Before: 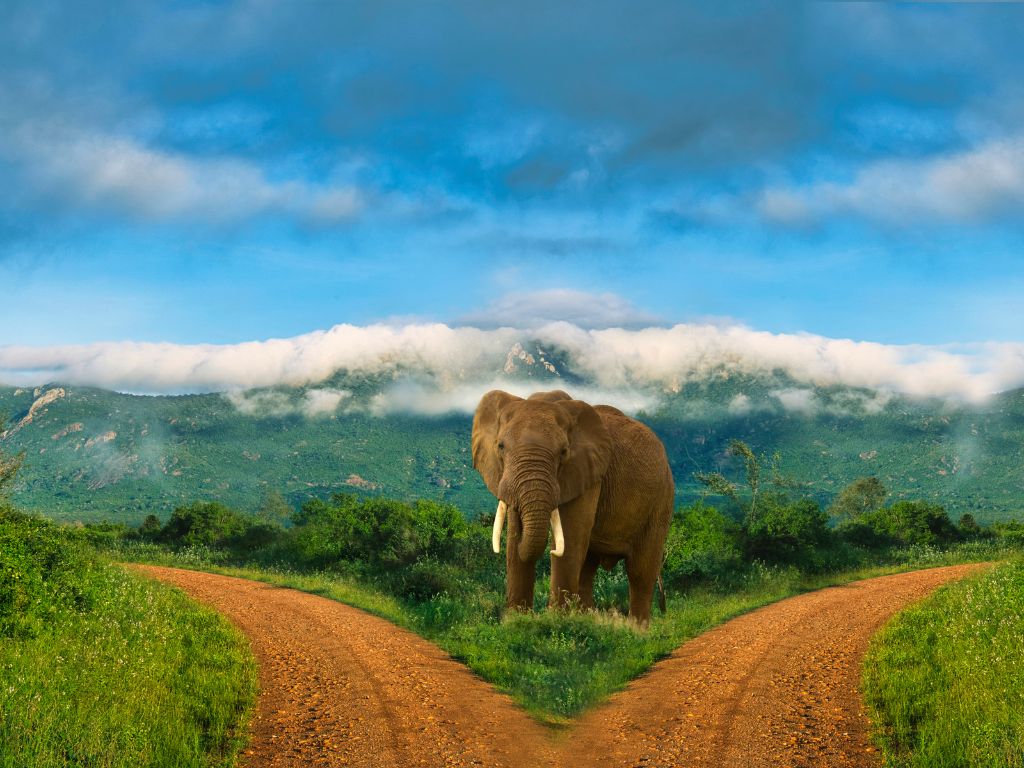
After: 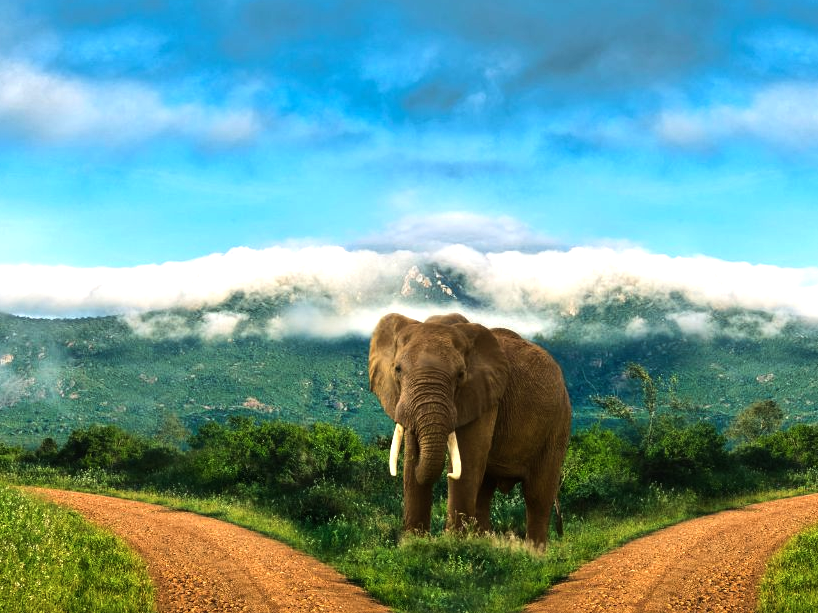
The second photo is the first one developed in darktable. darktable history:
tone equalizer: -8 EV -0.75 EV, -7 EV -0.7 EV, -6 EV -0.6 EV, -5 EV -0.4 EV, -3 EV 0.4 EV, -2 EV 0.6 EV, -1 EV 0.7 EV, +0 EV 0.75 EV, edges refinement/feathering 500, mask exposure compensation -1.57 EV, preserve details no
color zones: curves: ch1 [(0, 0.469) (0.001, 0.469) (0.12, 0.446) (0.248, 0.469) (0.5, 0.5) (0.748, 0.5) (0.999, 0.469) (1, 0.469)]
crop and rotate: left 10.071%, top 10.071%, right 10.02%, bottom 10.02%
